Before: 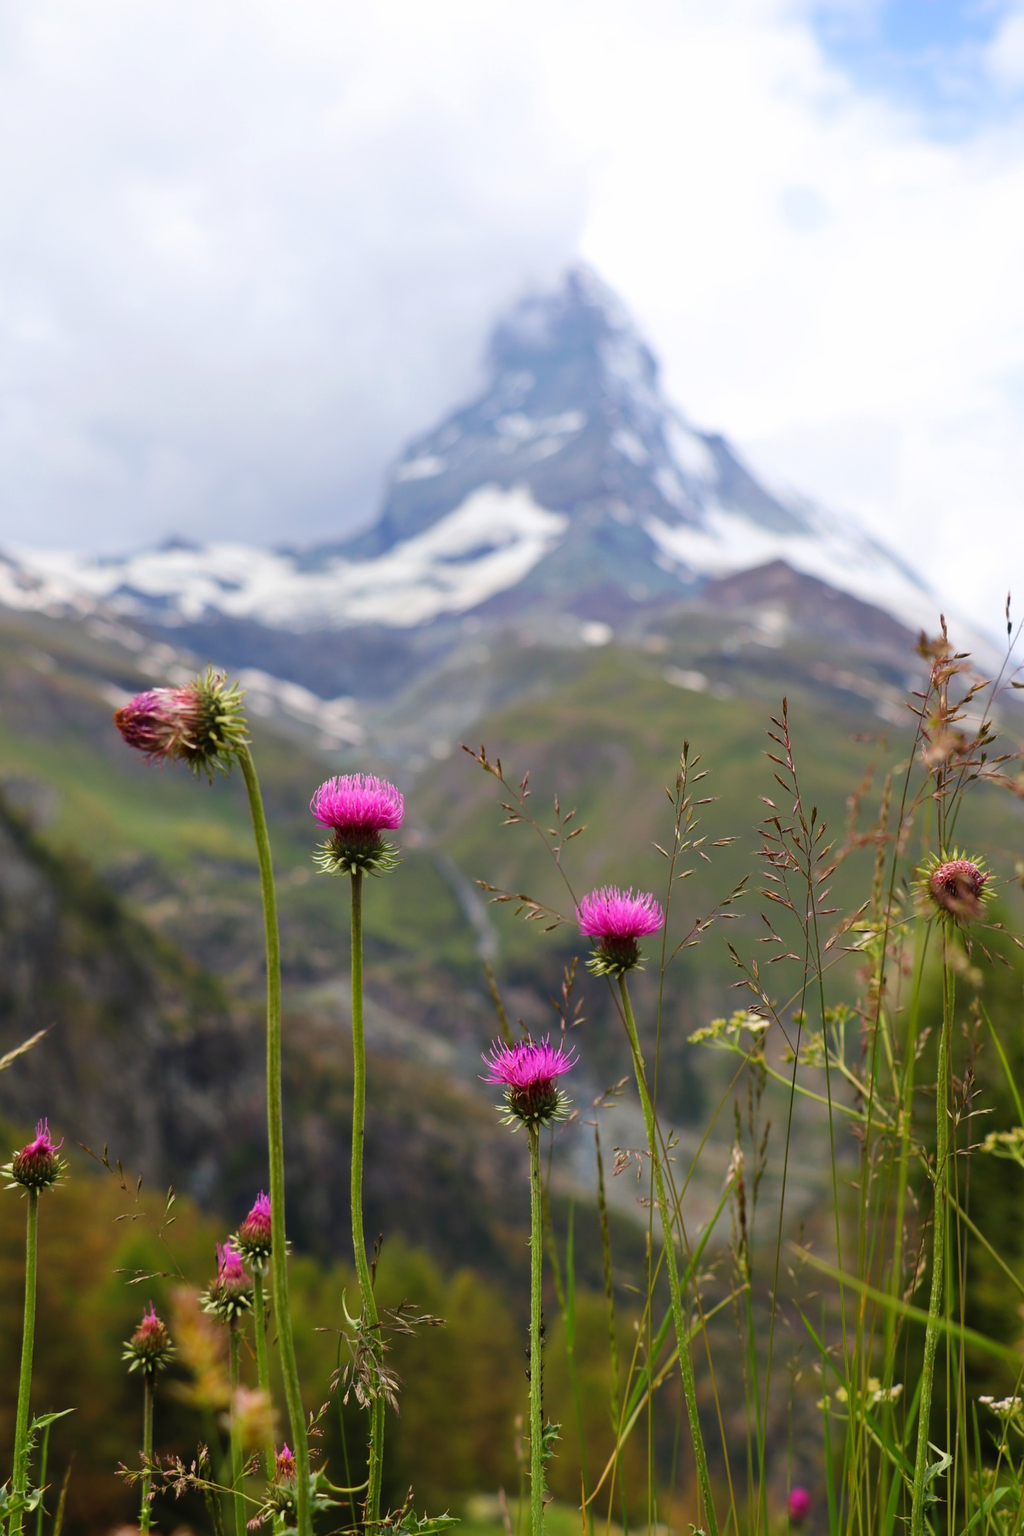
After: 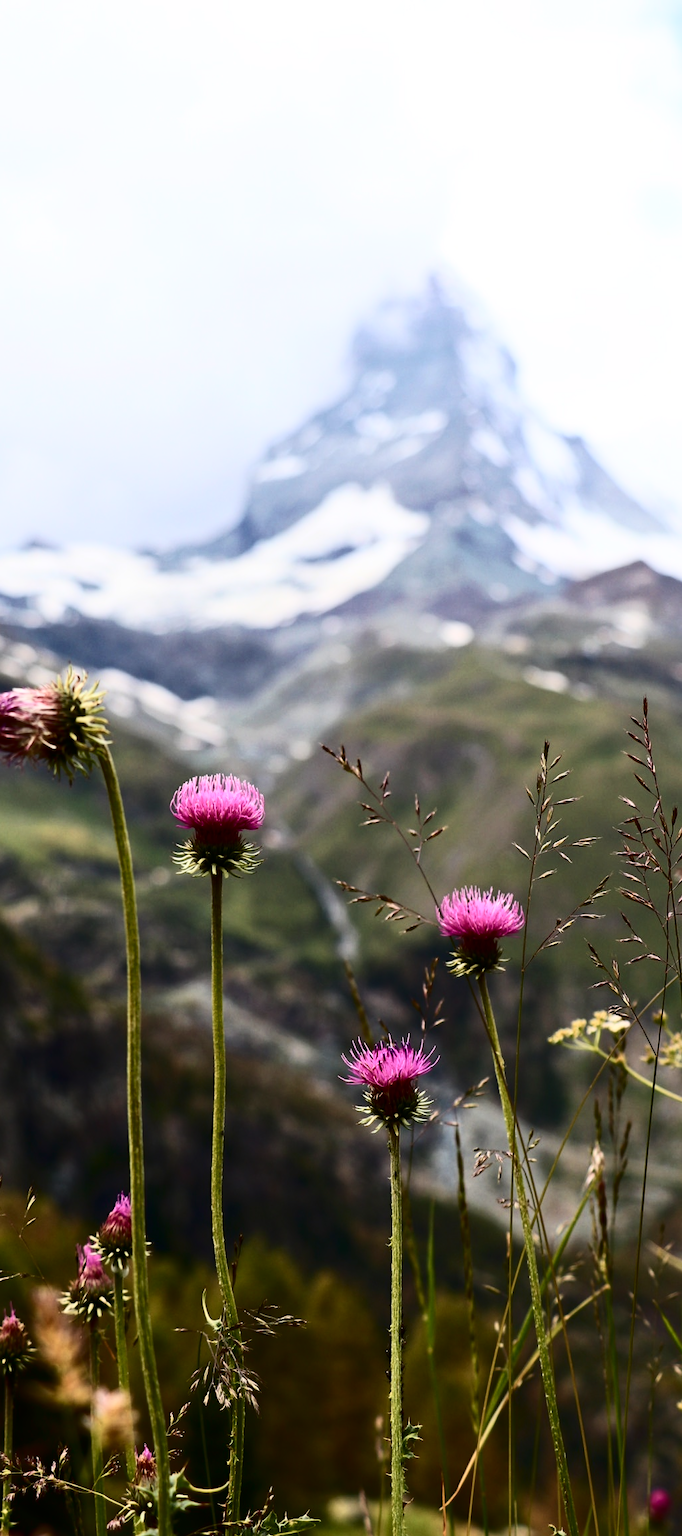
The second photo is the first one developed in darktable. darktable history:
contrast brightness saturation: contrast 0.502, saturation -0.095
color zones: curves: ch1 [(0, 0.455) (0.063, 0.455) (0.286, 0.495) (0.429, 0.5) (0.571, 0.5) (0.714, 0.5) (0.857, 0.5) (1, 0.455)]; ch2 [(0, 0.532) (0.063, 0.521) (0.233, 0.447) (0.429, 0.489) (0.571, 0.5) (0.714, 0.5) (0.857, 0.5) (1, 0.532)]
crop and rotate: left 13.705%, right 19.629%
